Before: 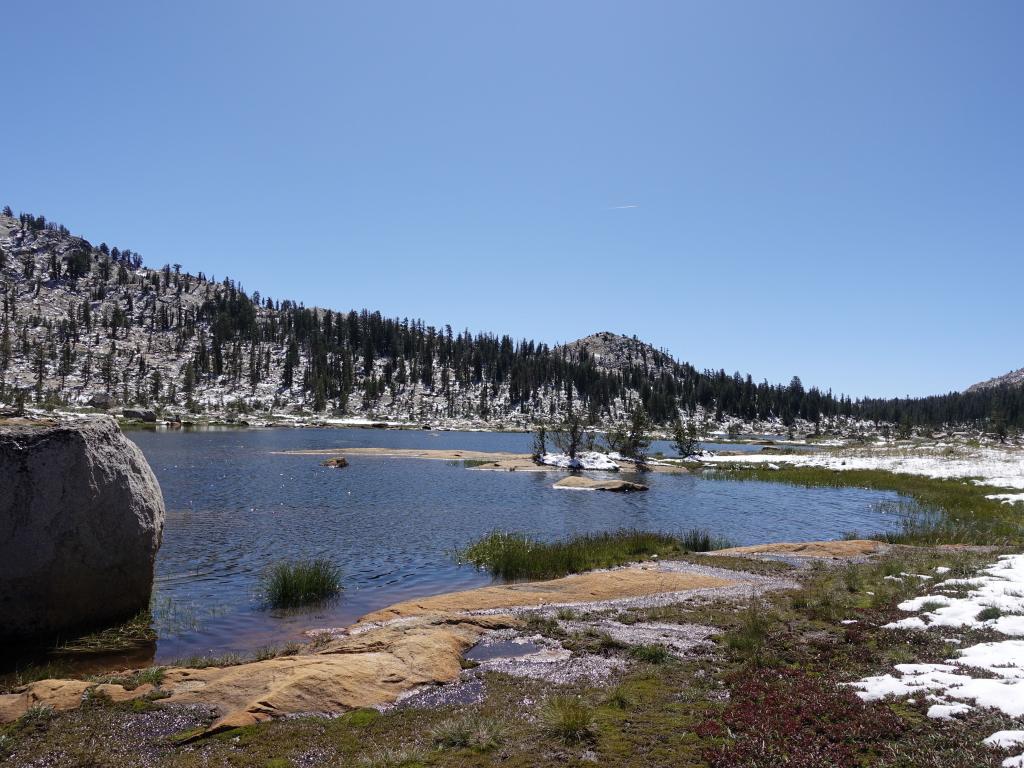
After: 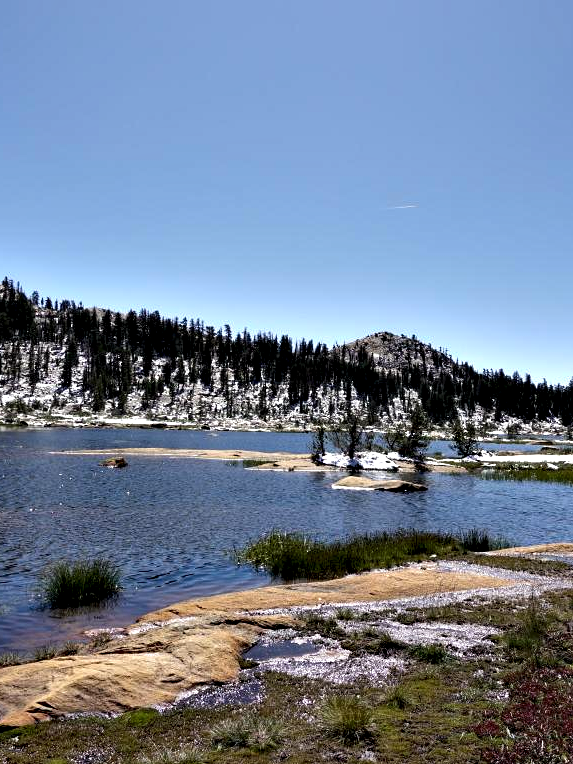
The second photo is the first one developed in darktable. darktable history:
crop: left 21.674%, right 22.086%
contrast equalizer: octaves 7, y [[0.627 ×6], [0.563 ×6], [0 ×6], [0 ×6], [0 ×6]]
